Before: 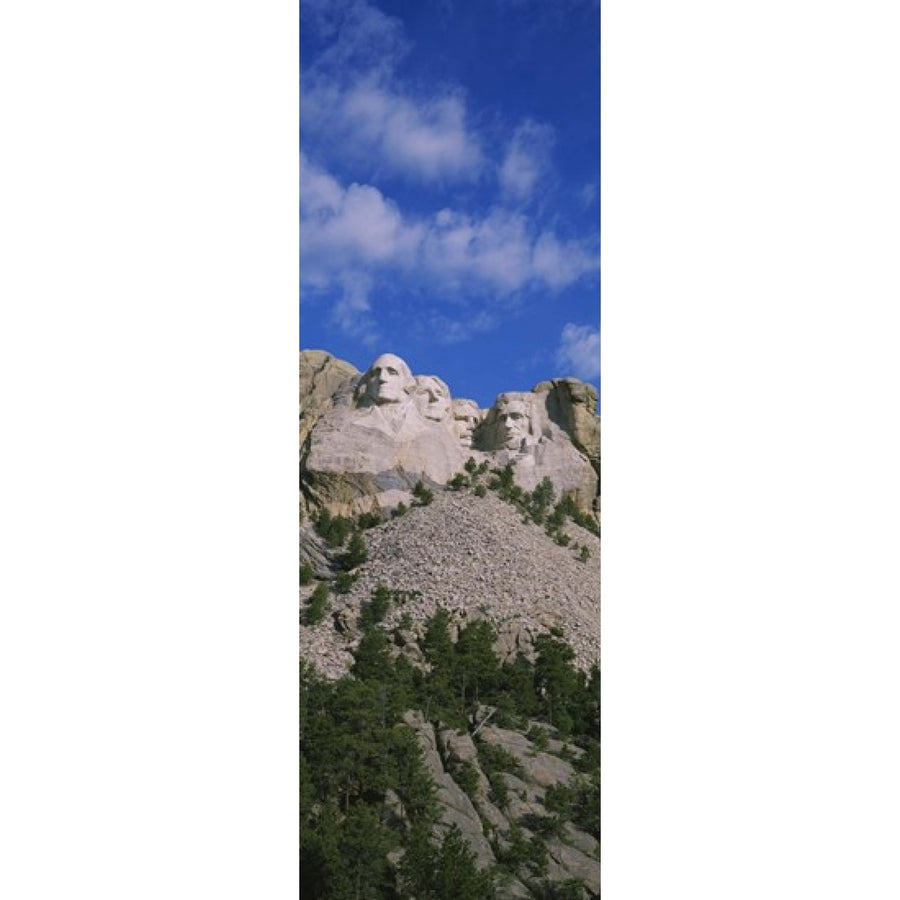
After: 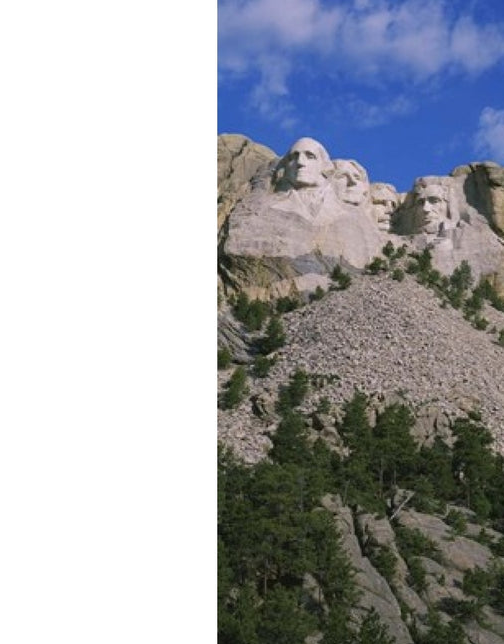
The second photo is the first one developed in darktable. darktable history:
crop: left 9.132%, top 24.08%, right 34.855%, bottom 4.347%
